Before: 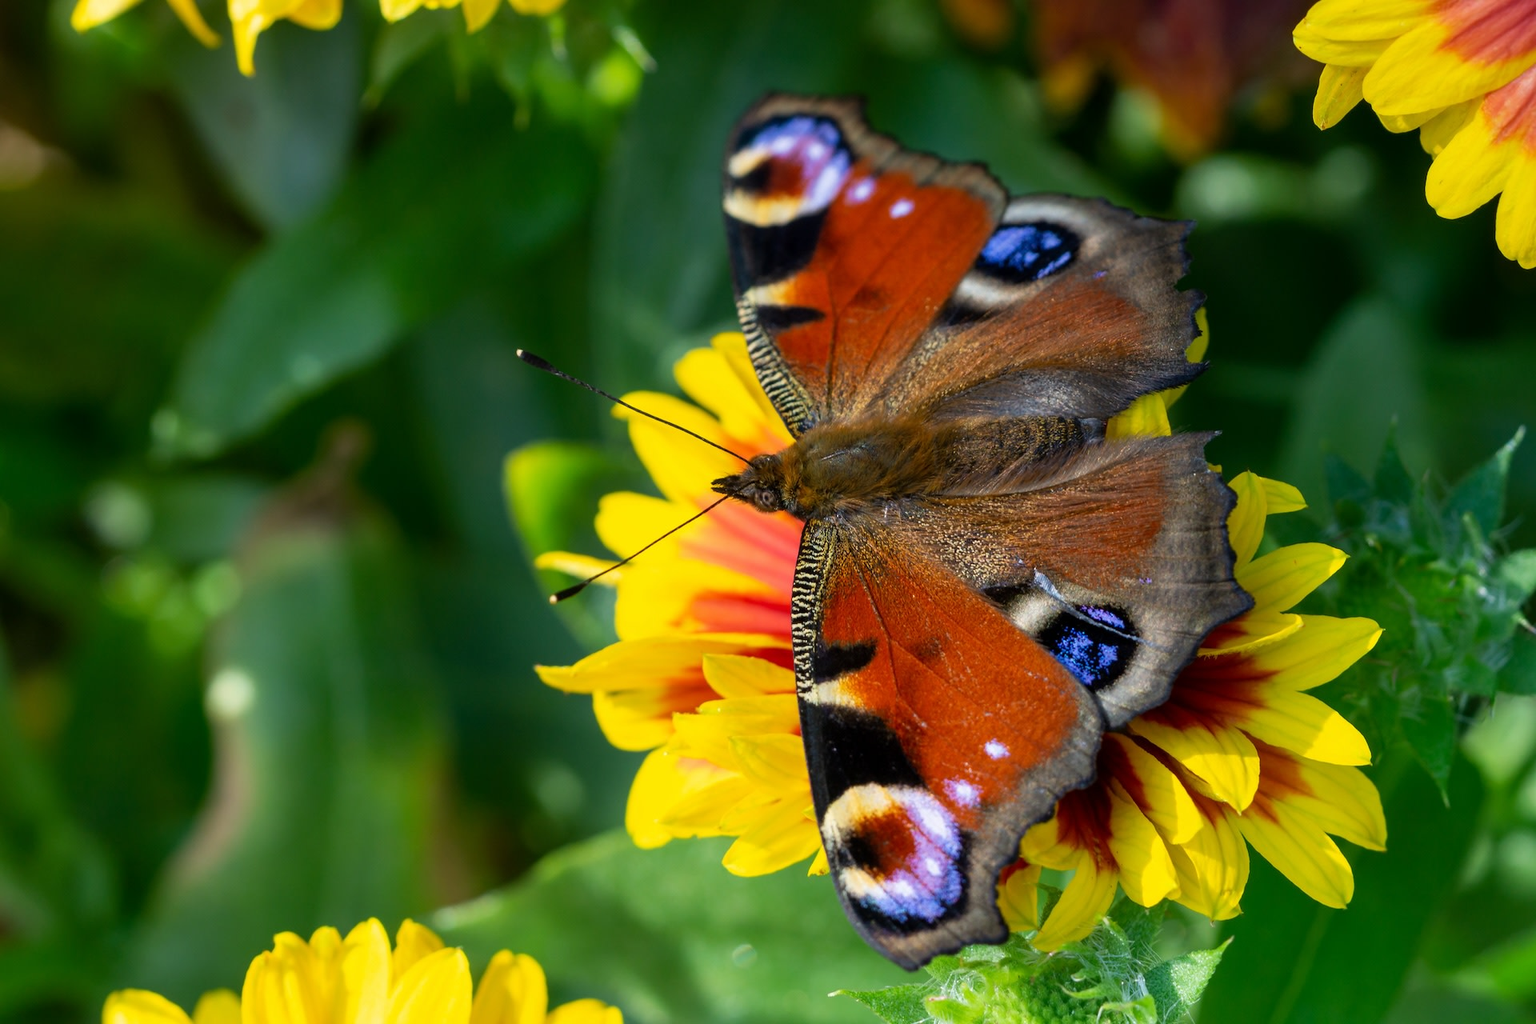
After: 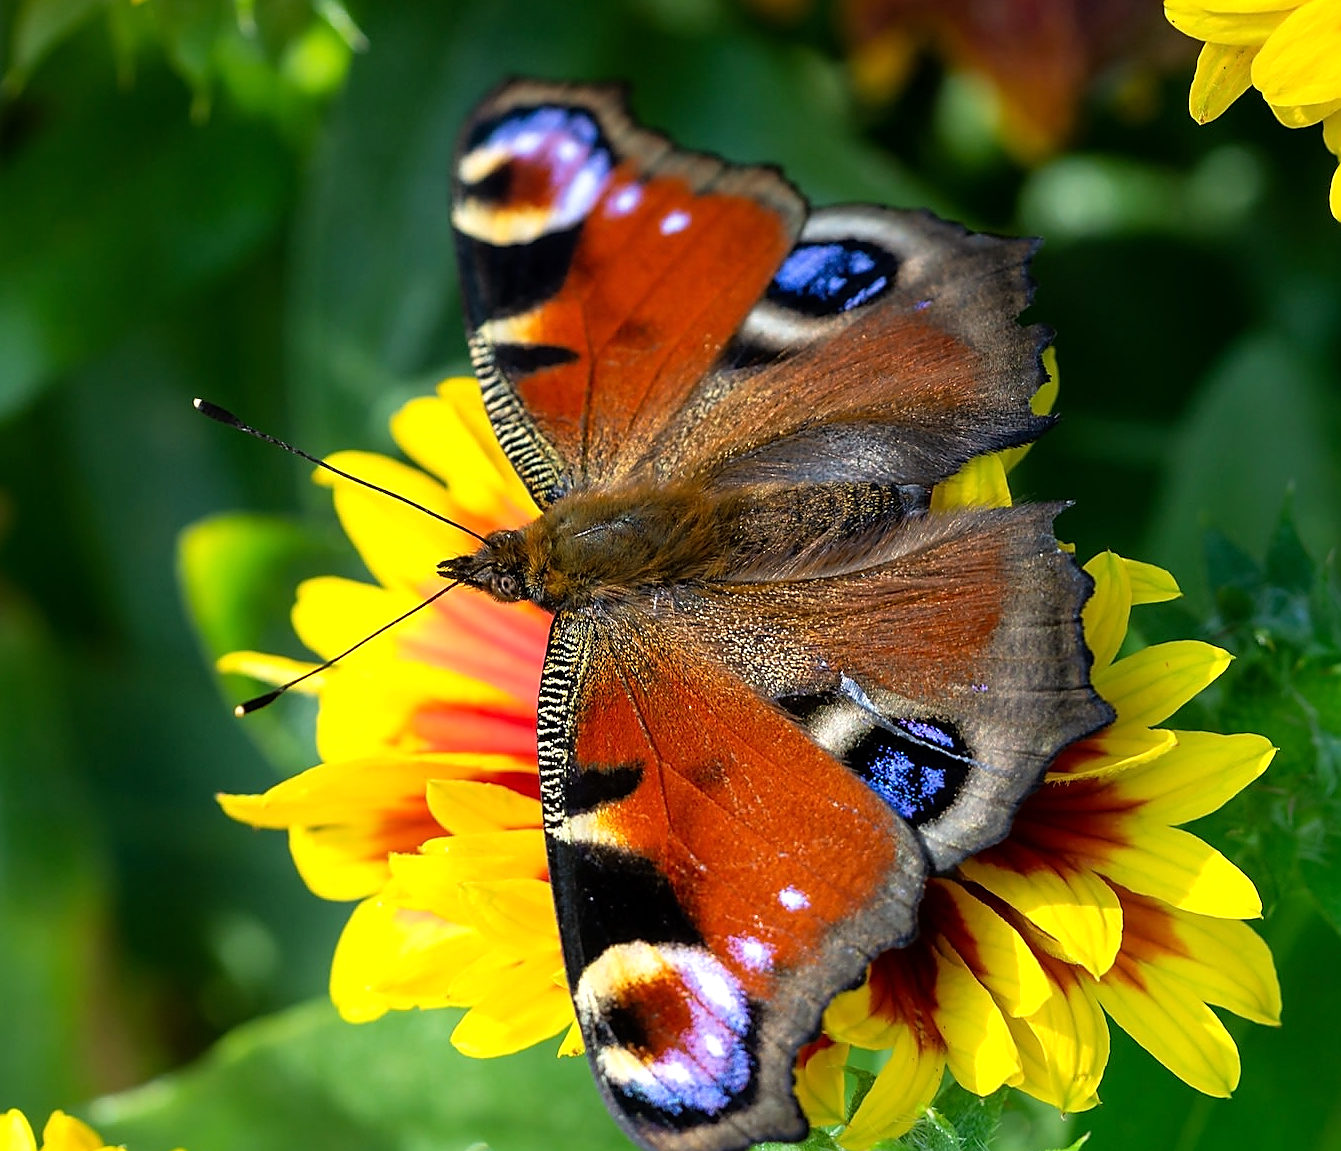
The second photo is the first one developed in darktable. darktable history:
tone equalizer: -8 EV -0.452 EV, -7 EV -0.361 EV, -6 EV -0.347 EV, -5 EV -0.256 EV, -3 EV 0.255 EV, -2 EV 0.321 EV, -1 EV 0.391 EV, +0 EV 0.434 EV
crop and rotate: left 23.576%, top 2.993%, right 6.547%, bottom 7.022%
sharpen: radius 1.347, amount 1.254, threshold 0.615
